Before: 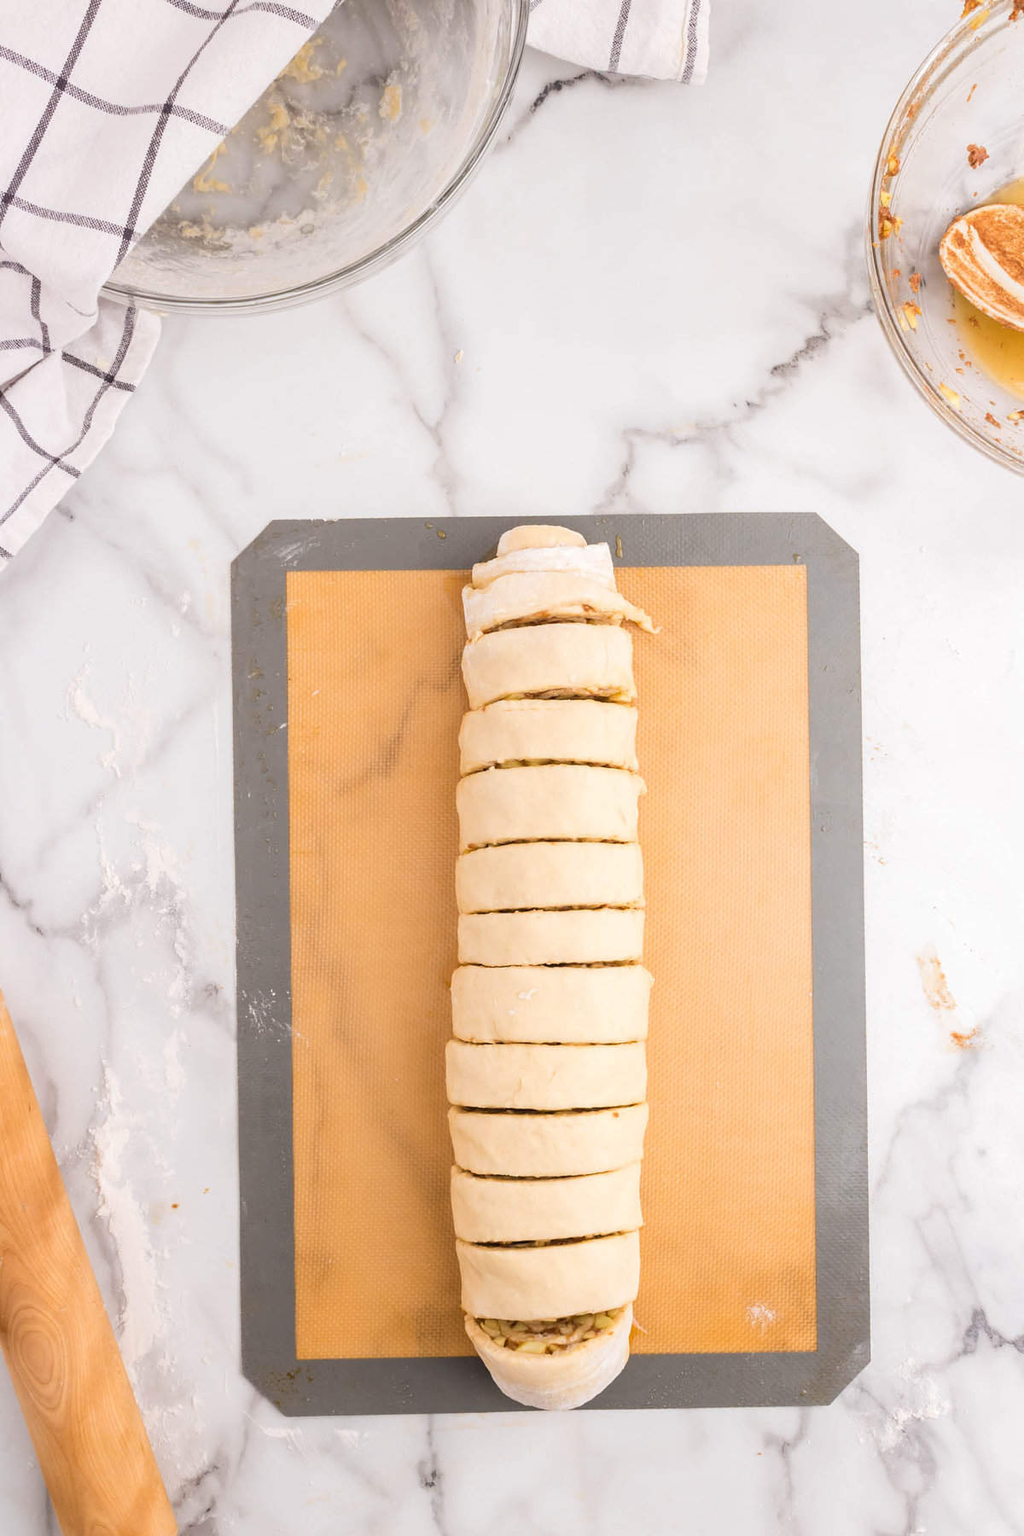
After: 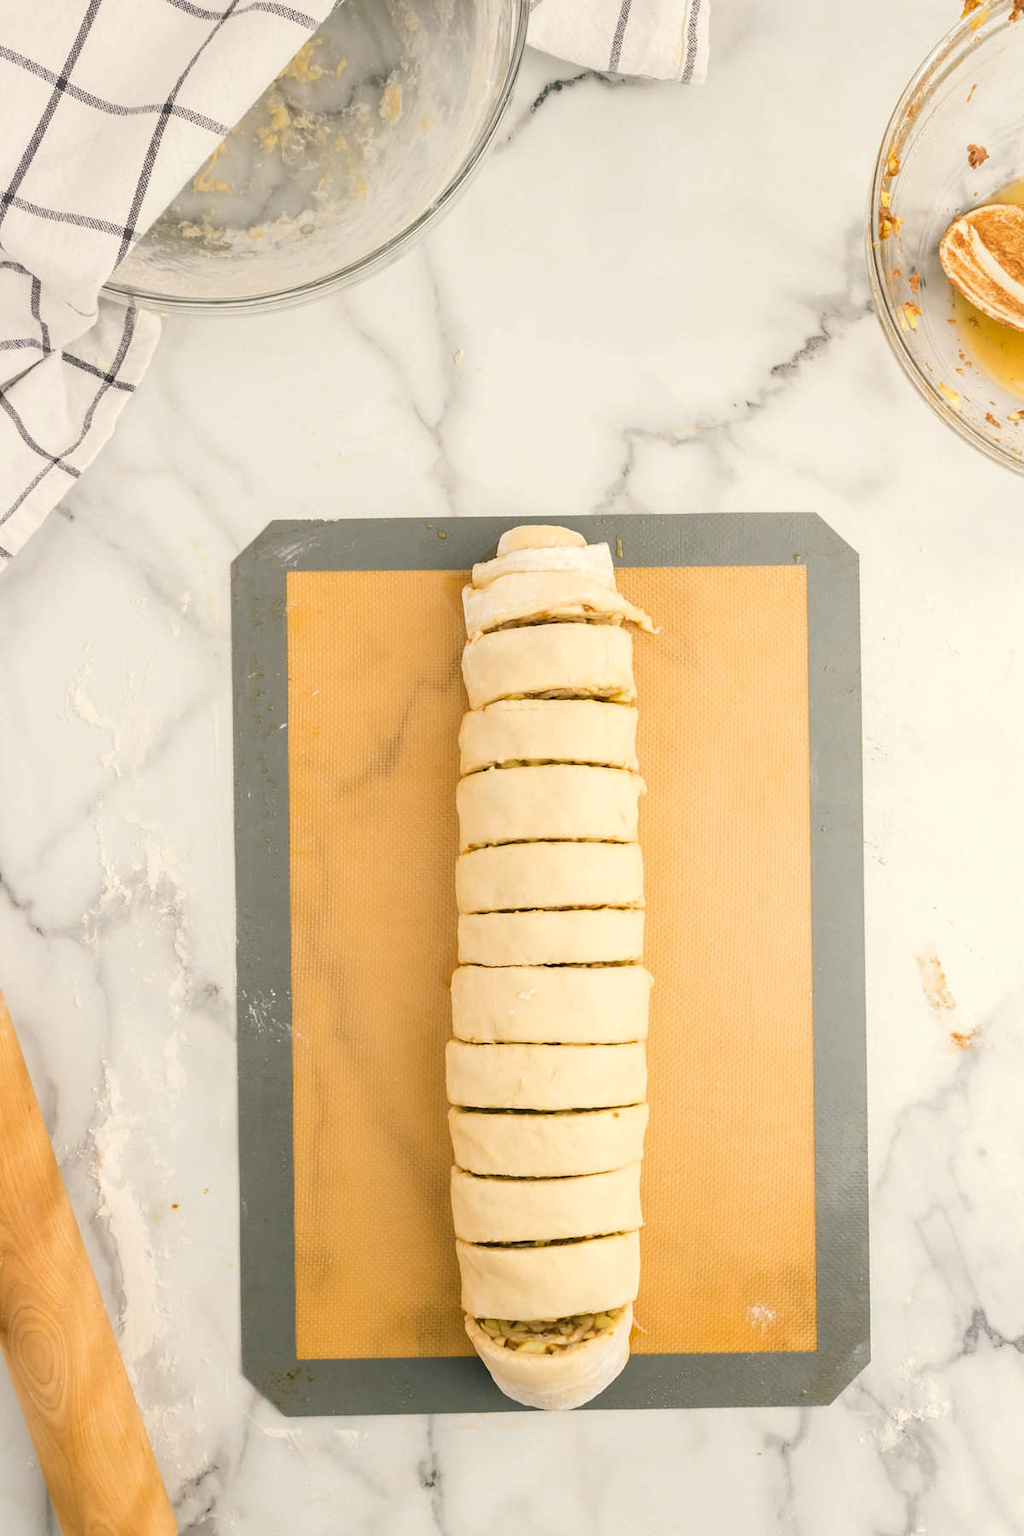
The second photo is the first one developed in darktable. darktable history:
color correction: highlights a* -0.421, highlights b* 9.48, shadows a* -8.95, shadows b* 1.16
